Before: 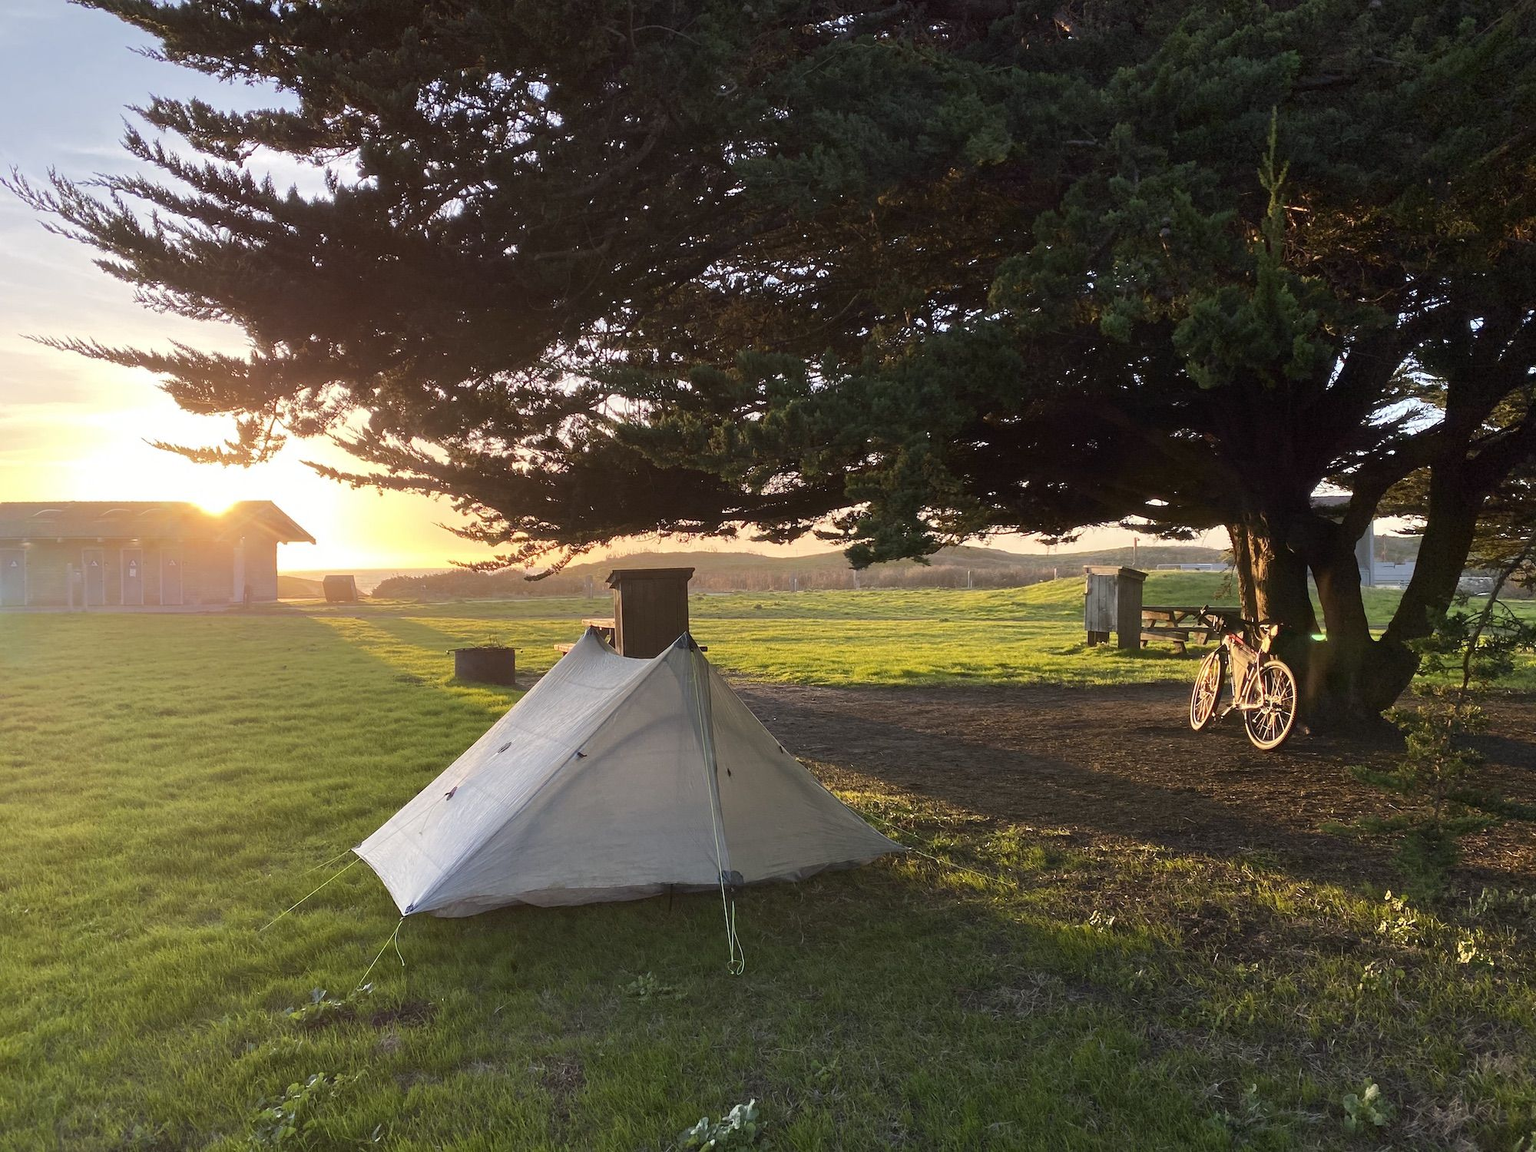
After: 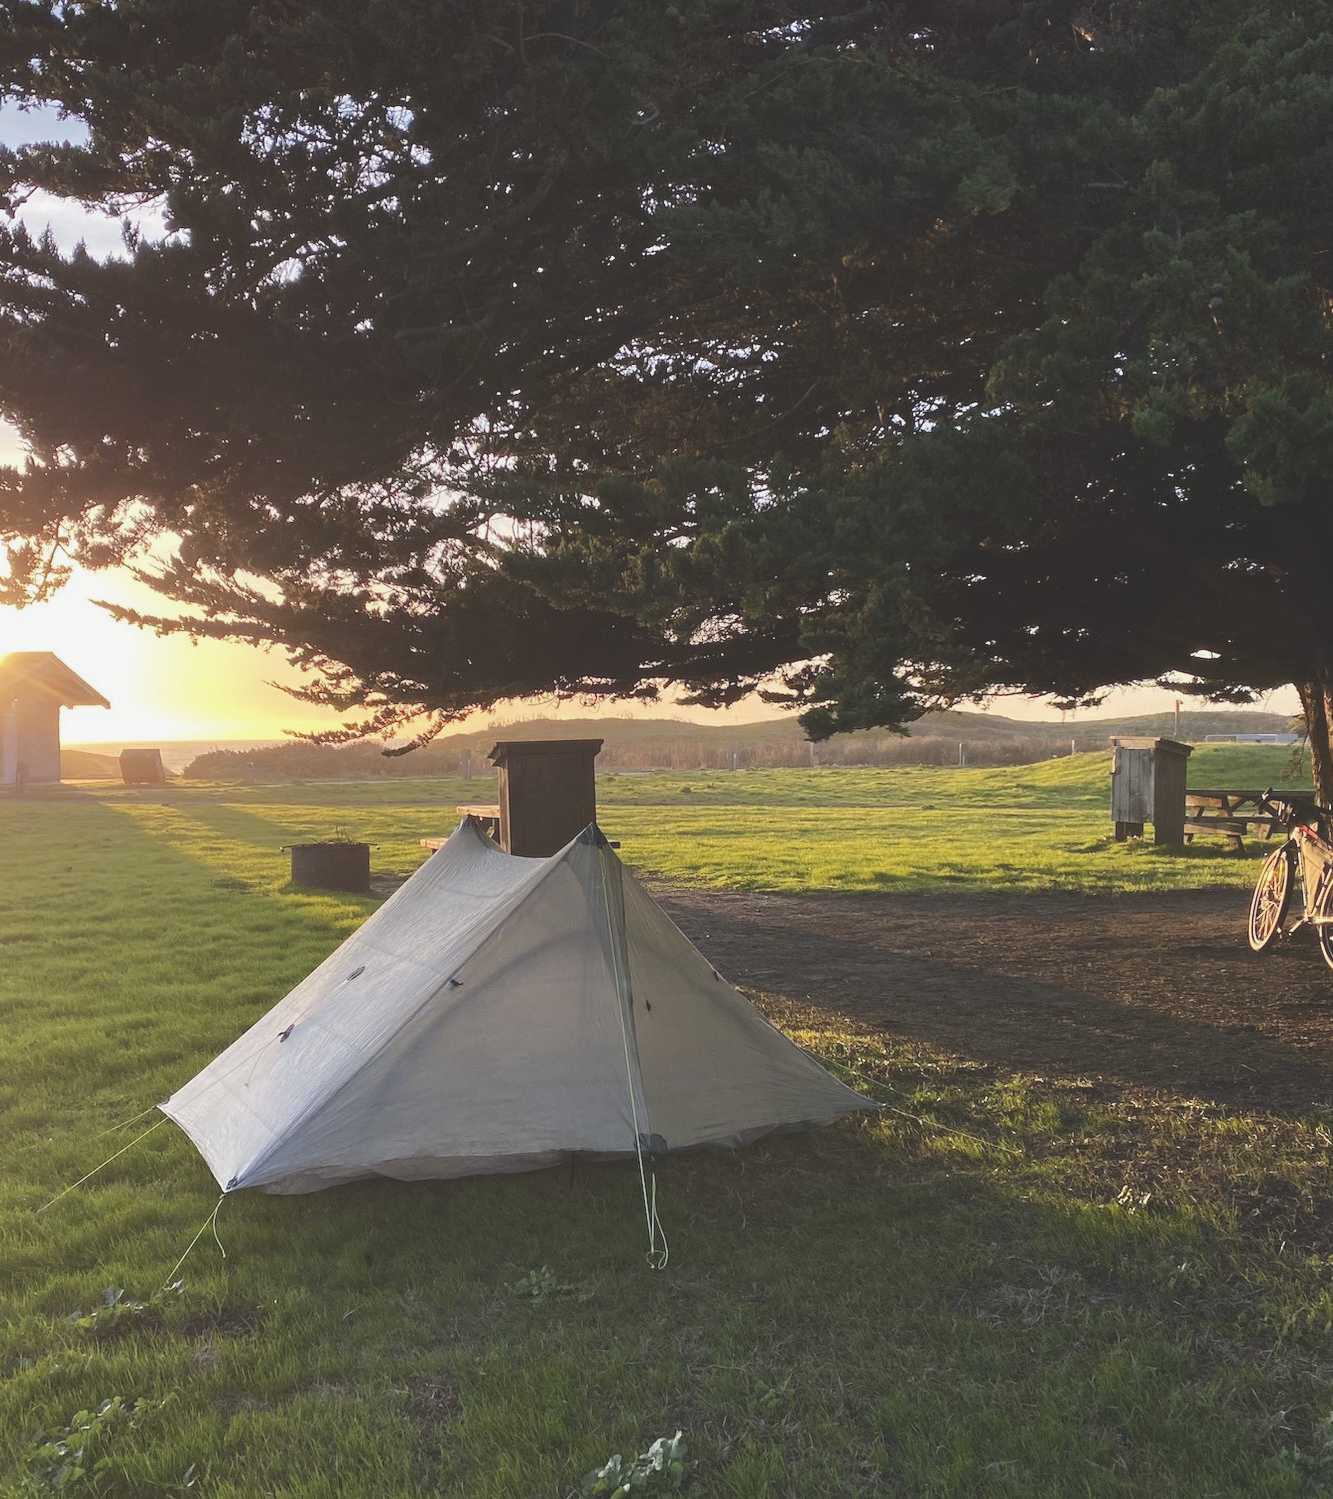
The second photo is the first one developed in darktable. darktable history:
exposure: black level correction -0.025, exposure -0.117 EV, compensate highlight preservation false
crop and rotate: left 15.055%, right 18.278%
